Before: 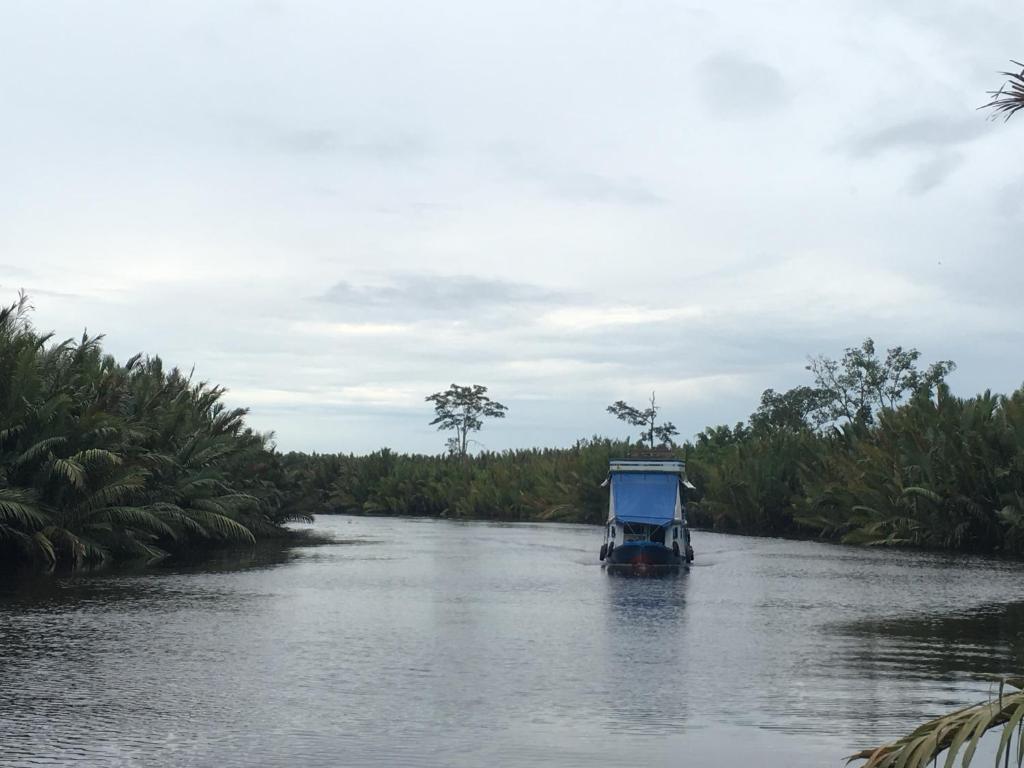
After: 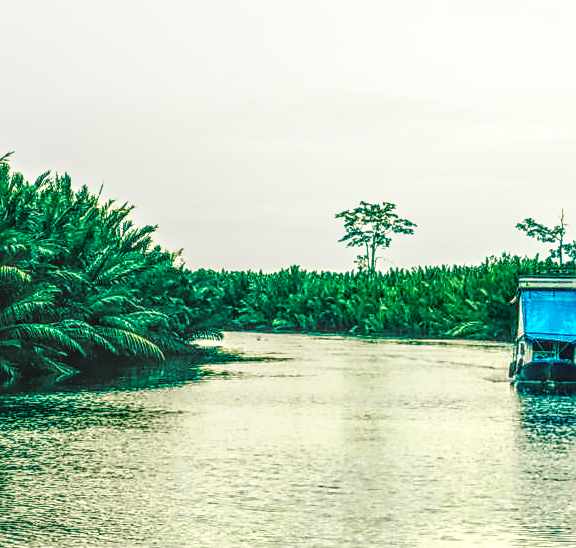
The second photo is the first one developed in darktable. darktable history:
local contrast: highlights 0%, shadows 0%, detail 300%, midtone range 0.3
sharpen: on, module defaults
crop: left 8.966%, top 23.852%, right 34.699%, bottom 4.703%
tone equalizer: -8 EV -0.417 EV, -7 EV -0.389 EV, -6 EV -0.333 EV, -5 EV -0.222 EV, -3 EV 0.222 EV, -2 EV 0.333 EV, -1 EV 0.389 EV, +0 EV 0.417 EV, edges refinement/feathering 500, mask exposure compensation -1.57 EV, preserve details no
color balance: mode lift, gamma, gain (sRGB), lift [1, 0.69, 1, 1], gamma [1, 1.482, 1, 1], gain [1, 1, 1, 0.802]
color balance rgb: linear chroma grading › global chroma 15%, perceptual saturation grading › global saturation 30%
base curve: curves: ch0 [(0, 0) (0.007, 0.004) (0.027, 0.03) (0.046, 0.07) (0.207, 0.54) (0.442, 0.872) (0.673, 0.972) (1, 1)], preserve colors none
